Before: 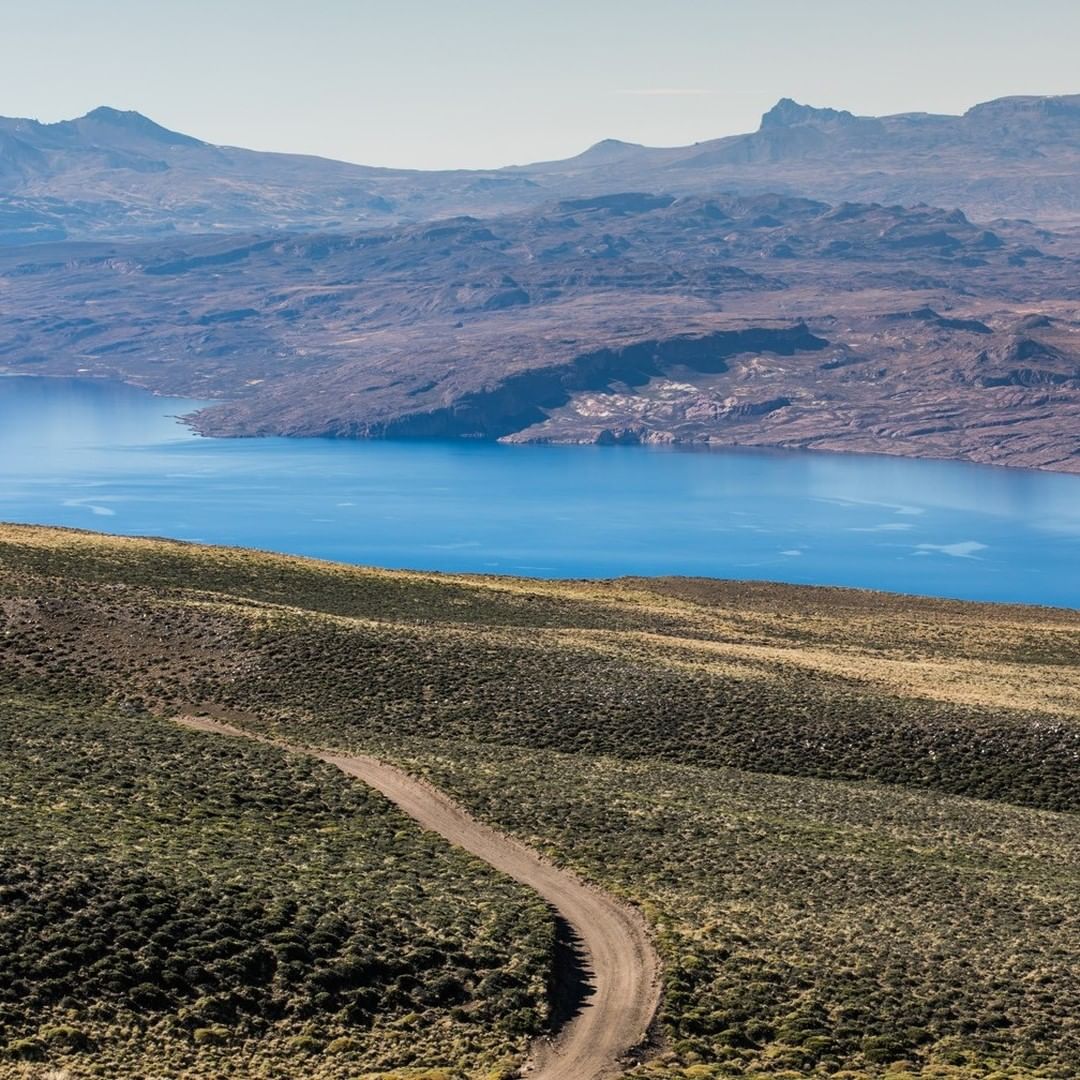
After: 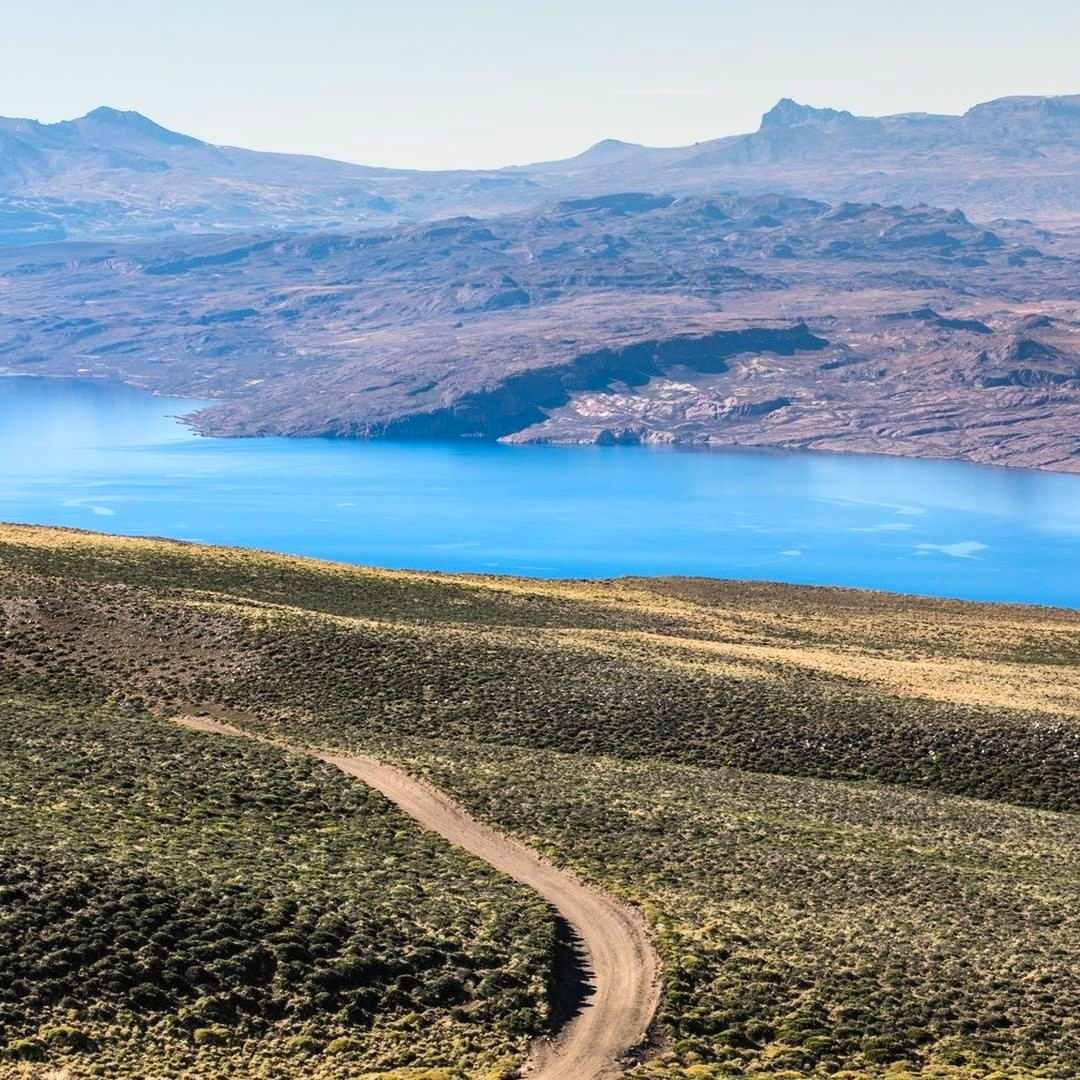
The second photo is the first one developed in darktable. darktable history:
contrast brightness saturation: contrast 0.201, brightness 0.161, saturation 0.216
